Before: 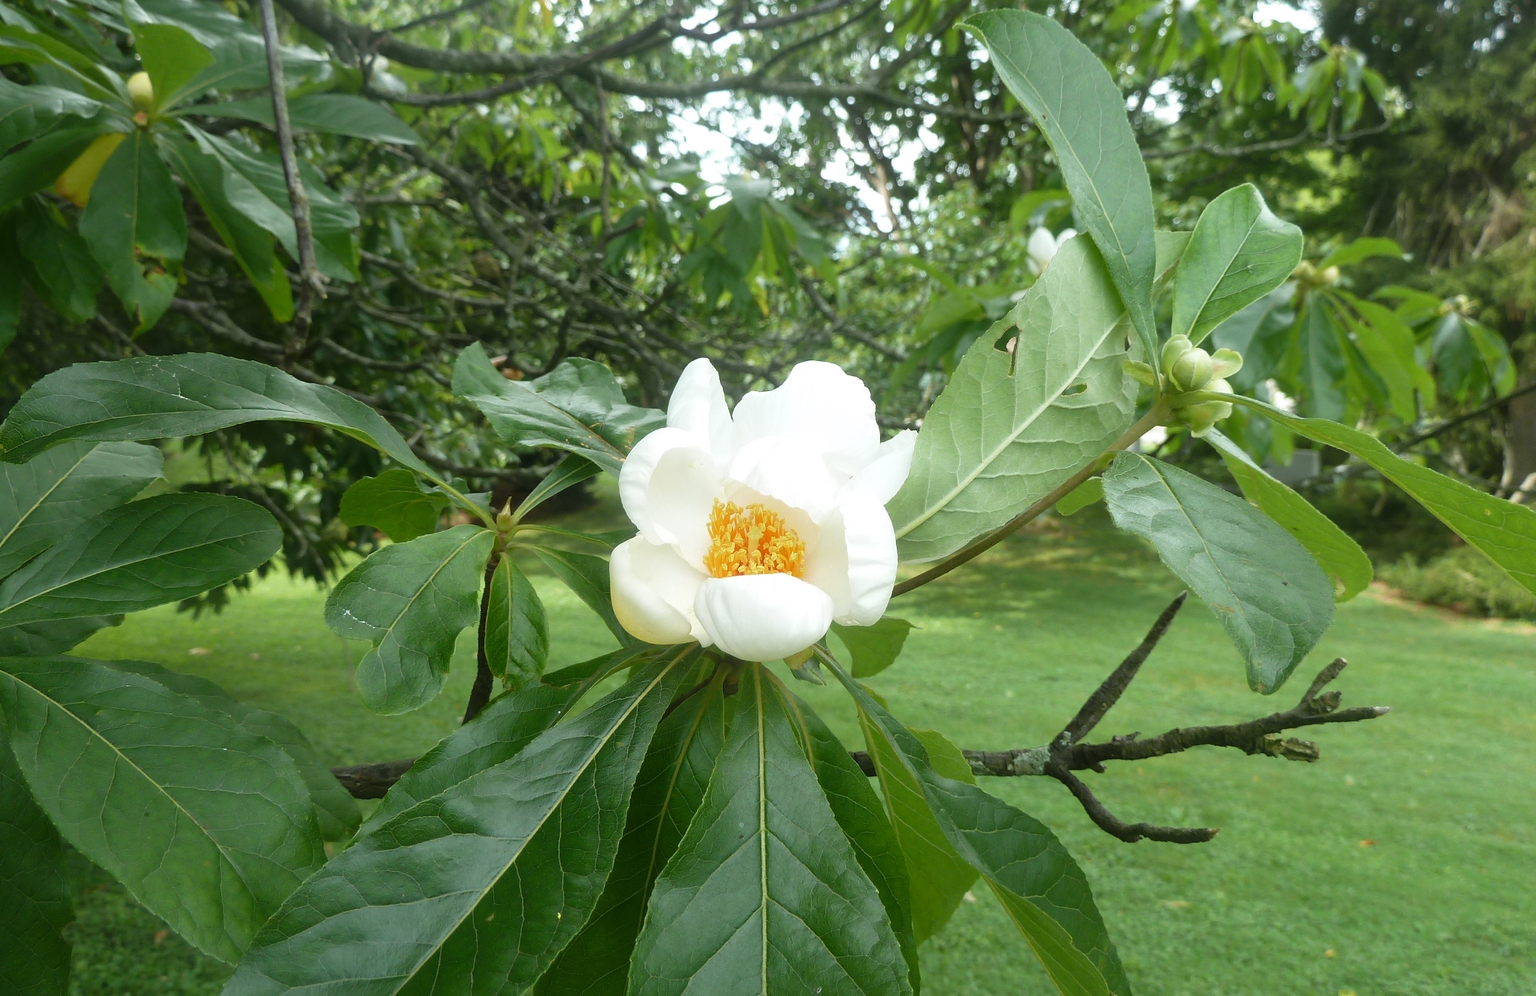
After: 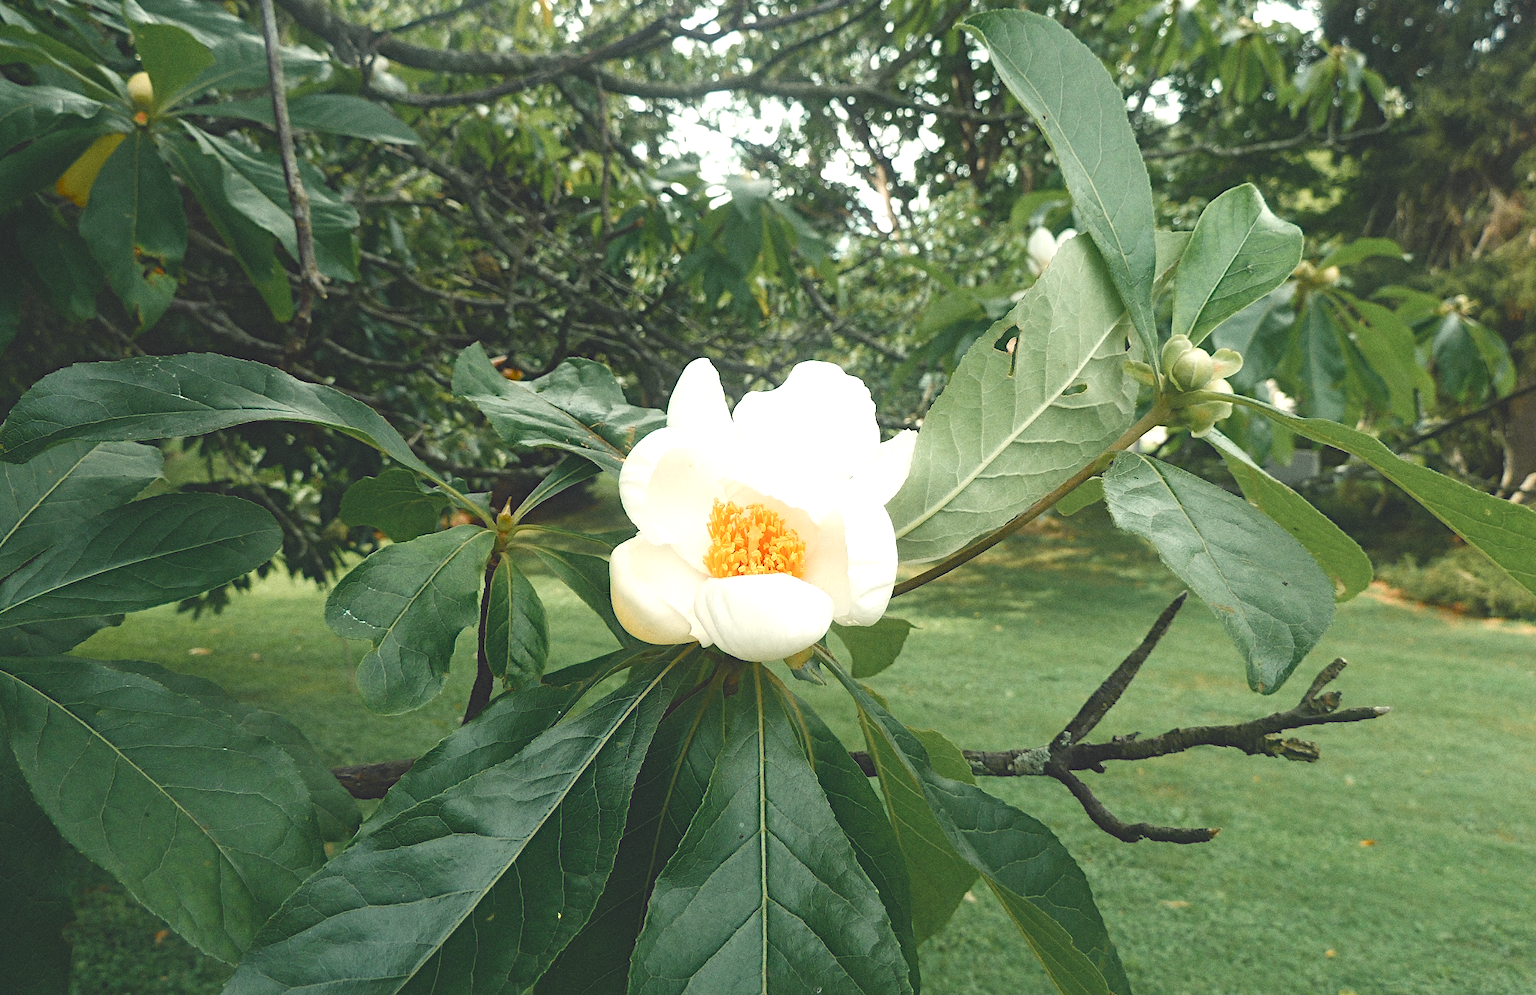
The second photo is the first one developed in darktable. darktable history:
contrast equalizer "negative clarity": octaves 7, y [[0.6 ×6], [0.55 ×6], [0 ×6], [0 ×6], [0 ×6]], mix -0.3
color equalizer "creative | pacific": saturation › orange 1.03, saturation › yellow 0.883, saturation › green 0.883, saturation › blue 1.08, saturation › magenta 1.05, hue › orange -4.88, hue › green 8.78, brightness › red 1.06, brightness › orange 1.08, brightness › yellow 0.916, brightness › green 0.916, brightness › cyan 1.04, brightness › blue 1.12, brightness › magenta 1.07
diffuse or sharpen "_builtin_sharpen demosaicing | AA filter": edge sensitivity 1, 1st order anisotropy 100%, 2nd order anisotropy 100%, 3rd order anisotropy 100%, 4th order anisotropy 100%, 1st order speed -25%, 2nd order speed -25%, 3rd order speed -25%, 4th order speed -25%
diffuse or sharpen "bloom 20%": radius span 32, 1st order speed 50%, 2nd order speed 50%, 3rd order speed 50%, 4th order speed 50% | blend: blend mode normal, opacity 20%; mask: uniform (no mask)
rgb primaries "creative | pacific": red hue -0.042, red purity 1.1, green hue 0.047, green purity 1.12, blue hue -0.089, blue purity 0.88
tone equalizer "_builtin_contrast tone curve | soft": -8 EV -0.417 EV, -7 EV -0.389 EV, -6 EV -0.333 EV, -5 EV -0.222 EV, -3 EV 0.222 EV, -2 EV 0.333 EV, -1 EV 0.389 EV, +0 EV 0.417 EV, edges refinement/feathering 500, mask exposure compensation -1.57 EV, preserve details no
color balance rgb "creative | pacific": shadows lift › chroma 3%, shadows lift › hue 280.8°, power › hue 330°, highlights gain › chroma 3%, highlights gain › hue 75.6°, global offset › luminance 2%, perceptual saturation grading › global saturation 20%, perceptual saturation grading › highlights -25%, perceptual saturation grading › shadows 50%, global vibrance 20.33%
grain "film": coarseness 0.09 ISO
